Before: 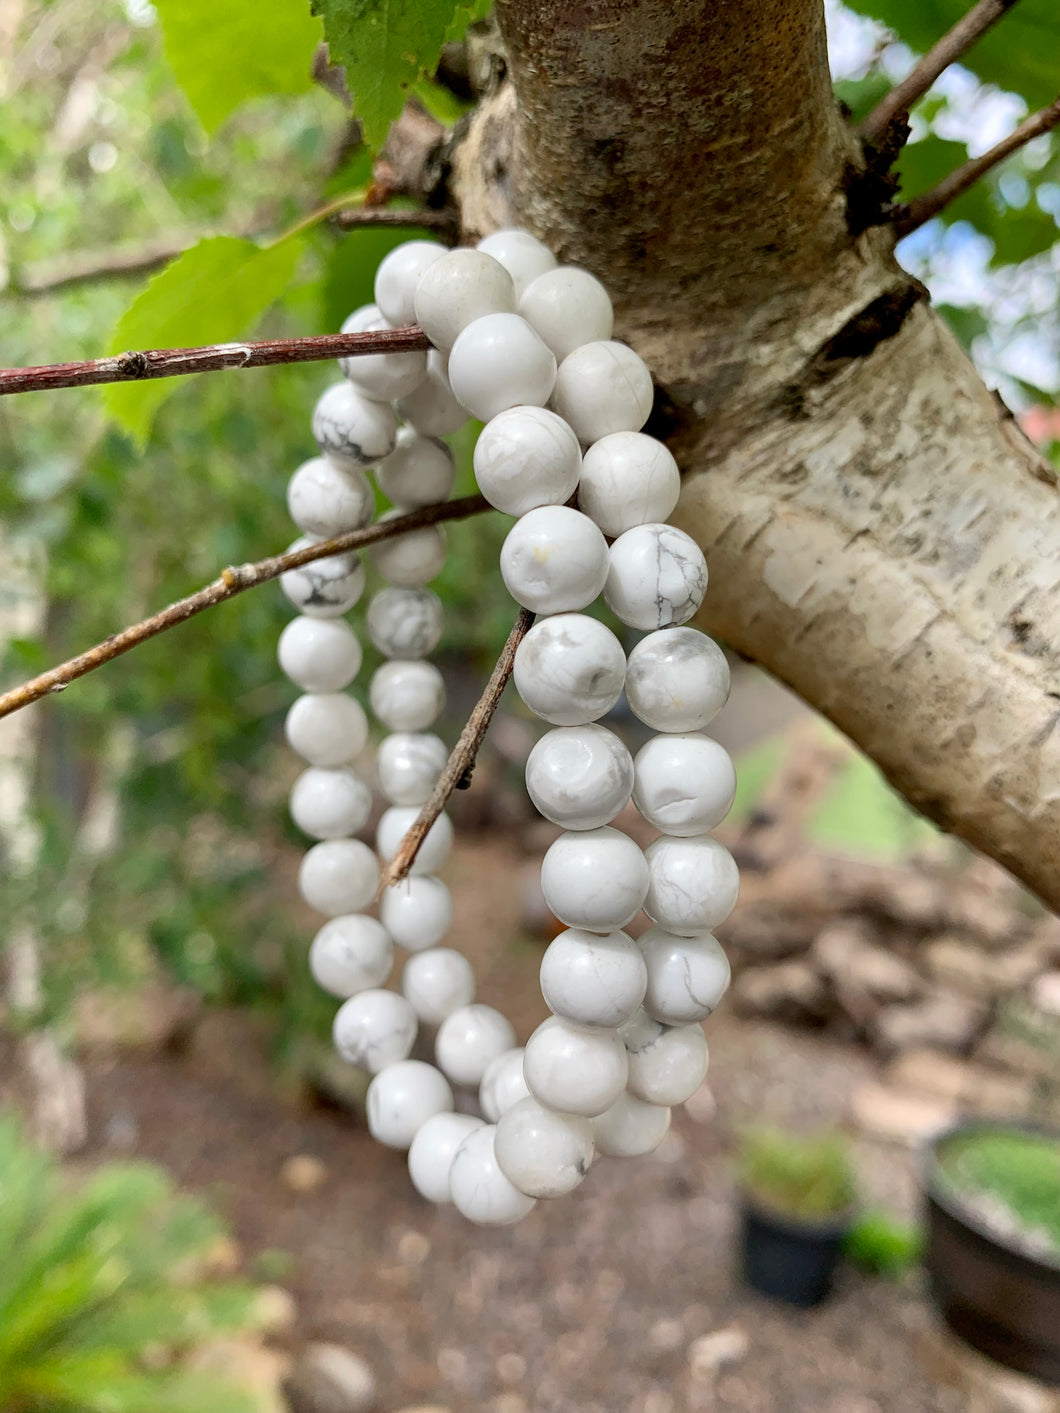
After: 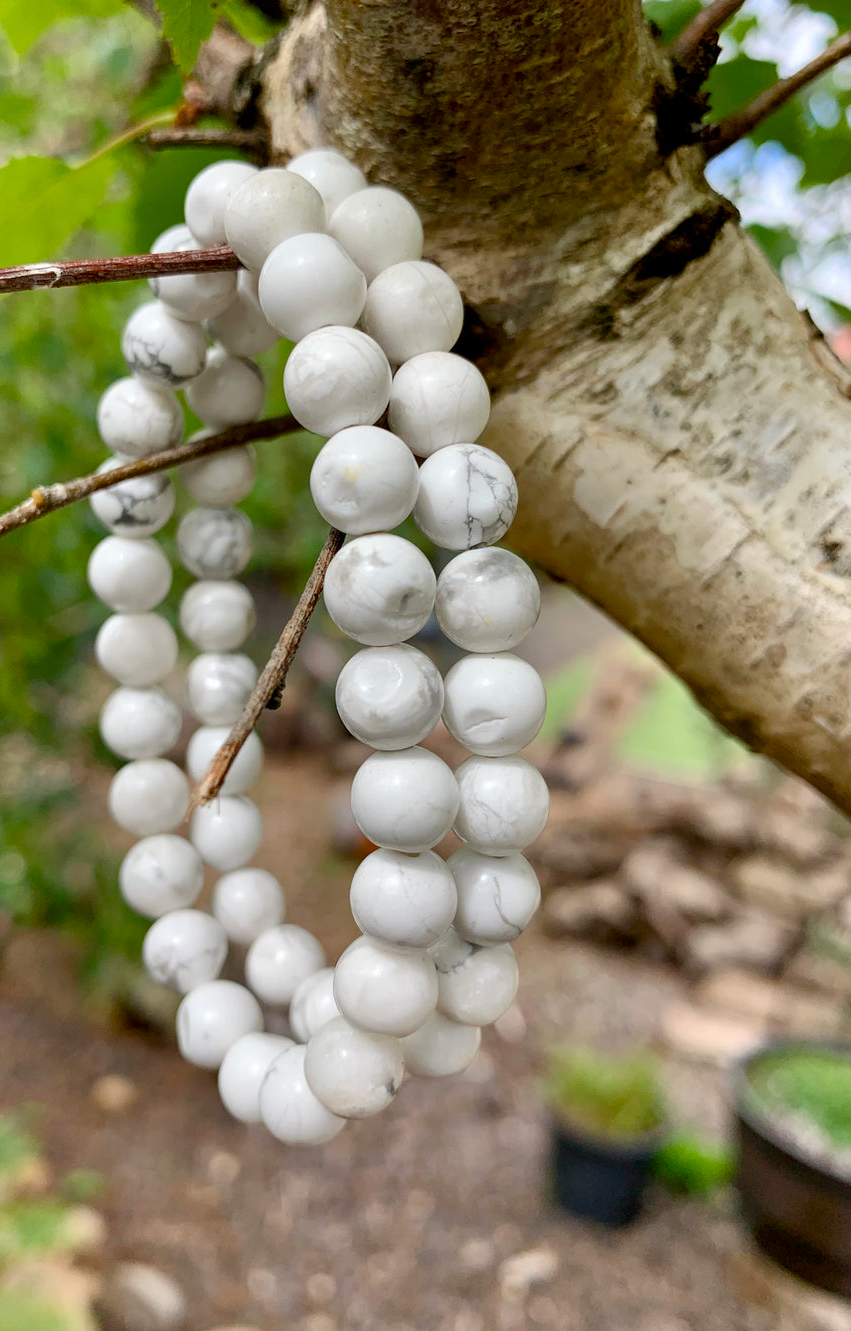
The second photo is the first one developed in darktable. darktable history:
color balance rgb: perceptual saturation grading › global saturation 20%, perceptual saturation grading › highlights -25%, perceptual saturation grading › shadows 25%
crop and rotate: left 17.959%, top 5.771%, right 1.742%
